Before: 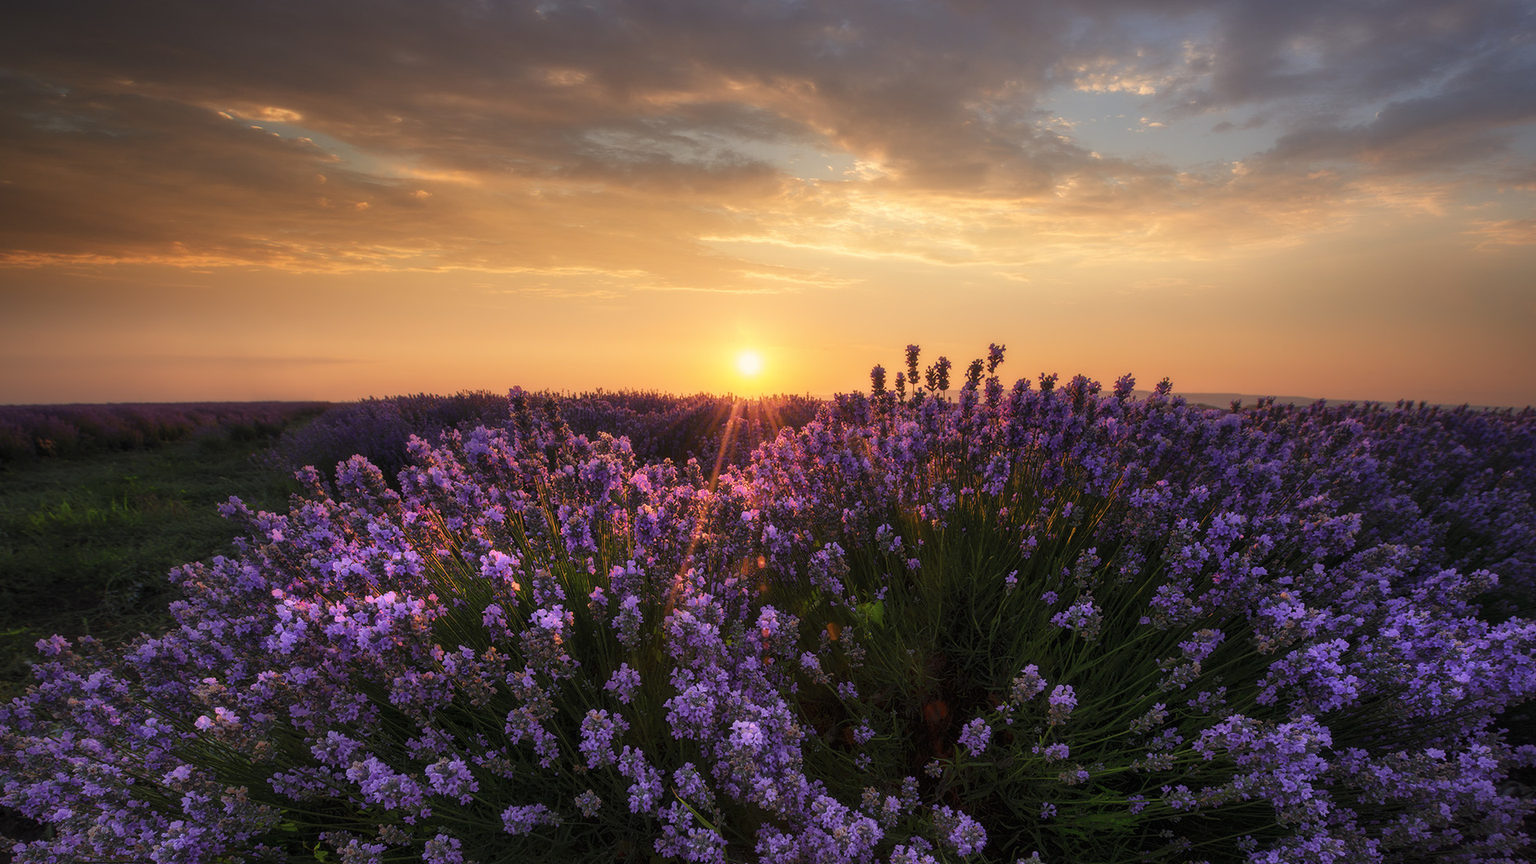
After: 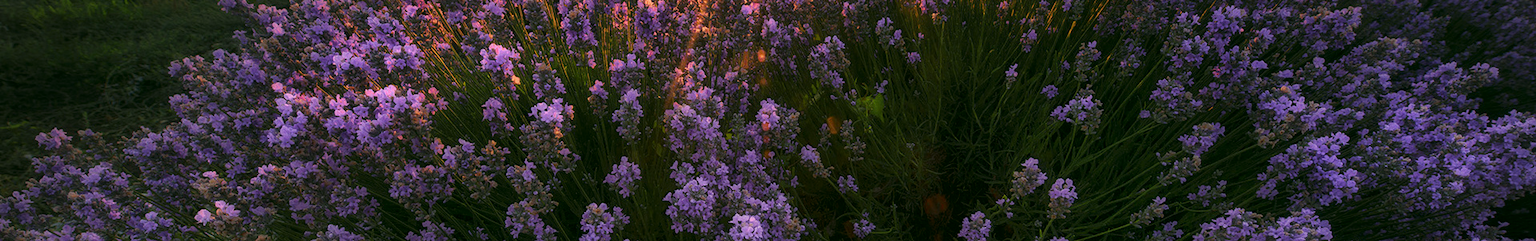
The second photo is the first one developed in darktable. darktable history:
vignetting: fall-off start 85.62%, fall-off radius 80.4%, width/height ratio 1.212
color correction: highlights a* 4, highlights b* 4.93, shadows a* -7.25, shadows b* 4.86
crop and rotate: top 58.63%, bottom 13.382%
